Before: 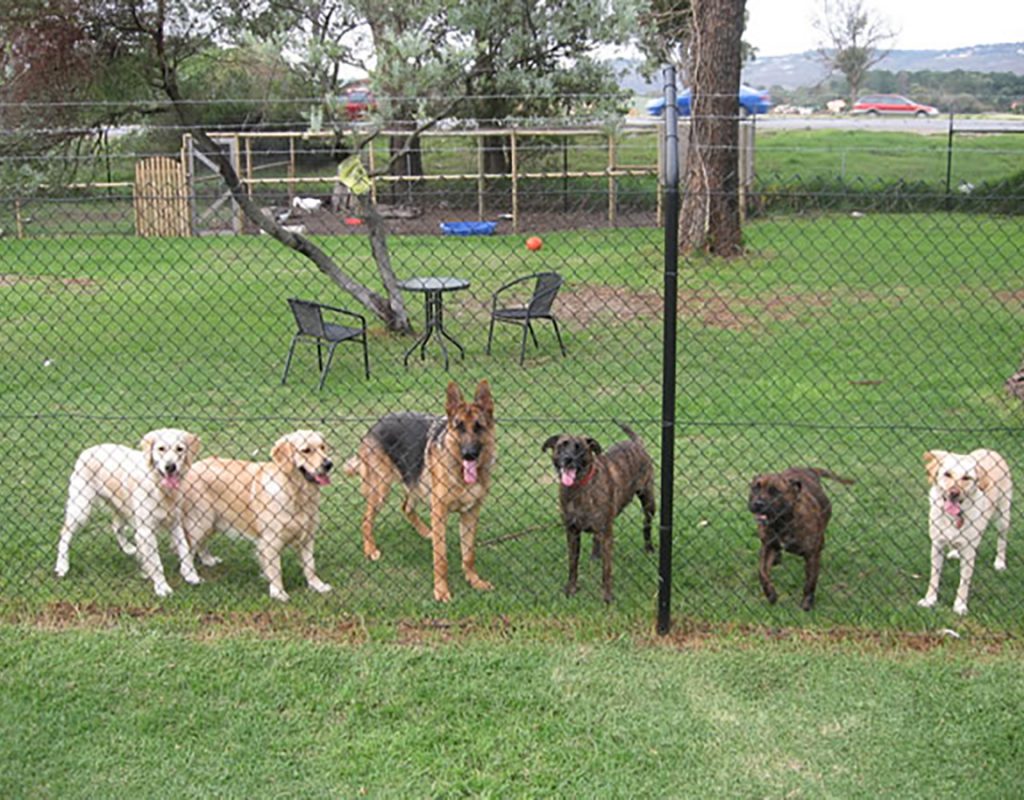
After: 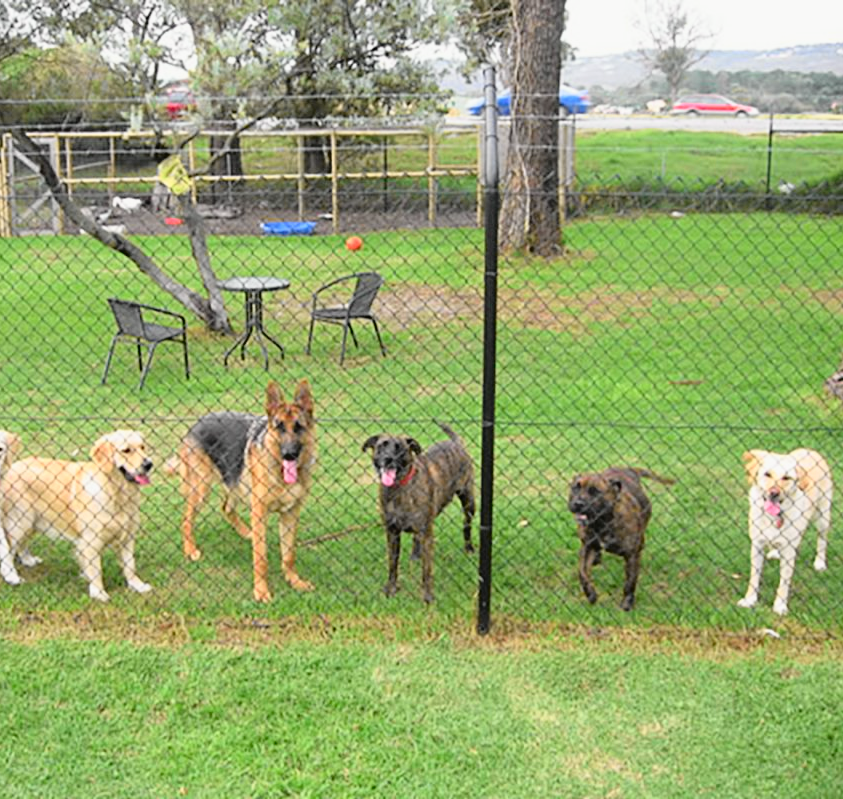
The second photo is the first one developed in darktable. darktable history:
crop: left 17.582%, bottom 0.031%
tone curve: curves: ch0 [(0, 0.008) (0.107, 0.091) (0.278, 0.351) (0.457, 0.562) (0.628, 0.738) (0.839, 0.909) (0.998, 0.978)]; ch1 [(0, 0) (0.437, 0.408) (0.474, 0.479) (0.502, 0.5) (0.527, 0.519) (0.561, 0.575) (0.608, 0.665) (0.669, 0.748) (0.859, 0.899) (1, 1)]; ch2 [(0, 0) (0.33, 0.301) (0.421, 0.443) (0.473, 0.498) (0.502, 0.504) (0.522, 0.527) (0.549, 0.583) (0.644, 0.703) (1, 1)], color space Lab, independent channels, preserve colors none
